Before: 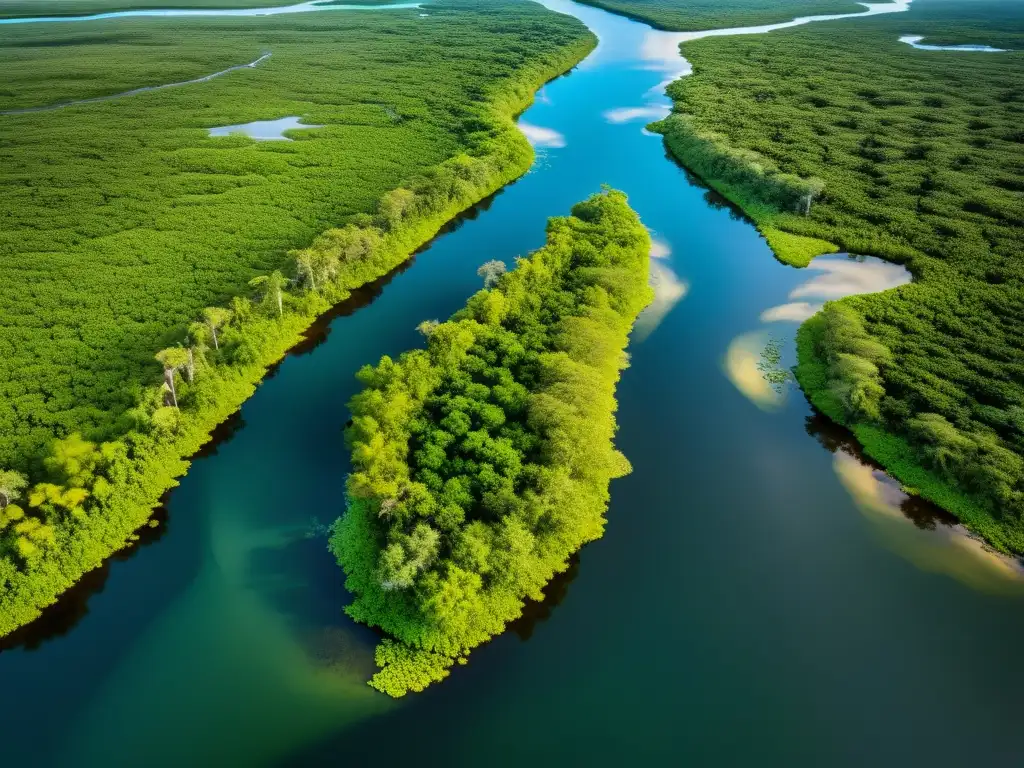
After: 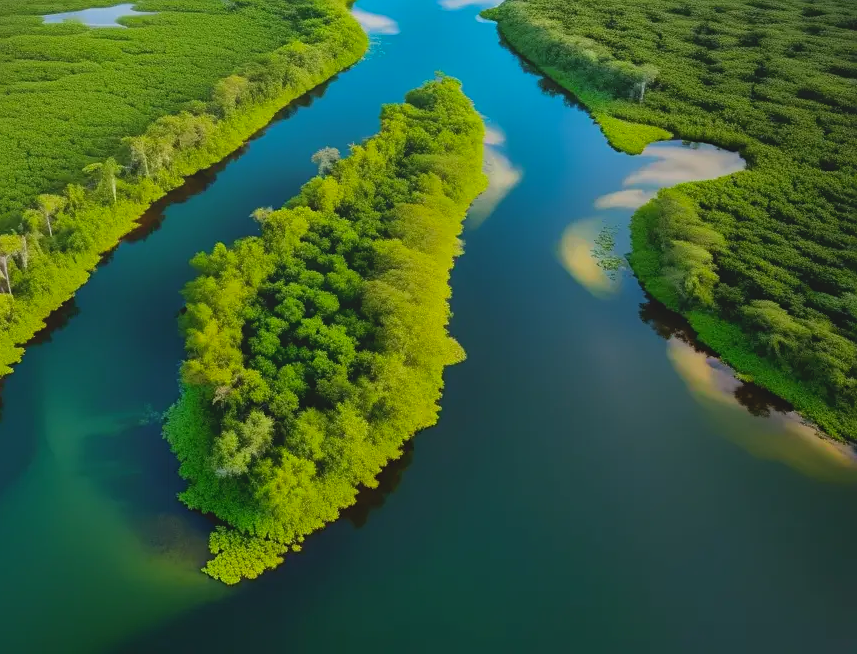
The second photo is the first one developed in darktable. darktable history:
local contrast: detail 71%
sharpen: amount 0.21
crop: left 16.284%, top 14.731%
shadows and highlights: shadows 24.14, highlights -77.82, soften with gaussian
